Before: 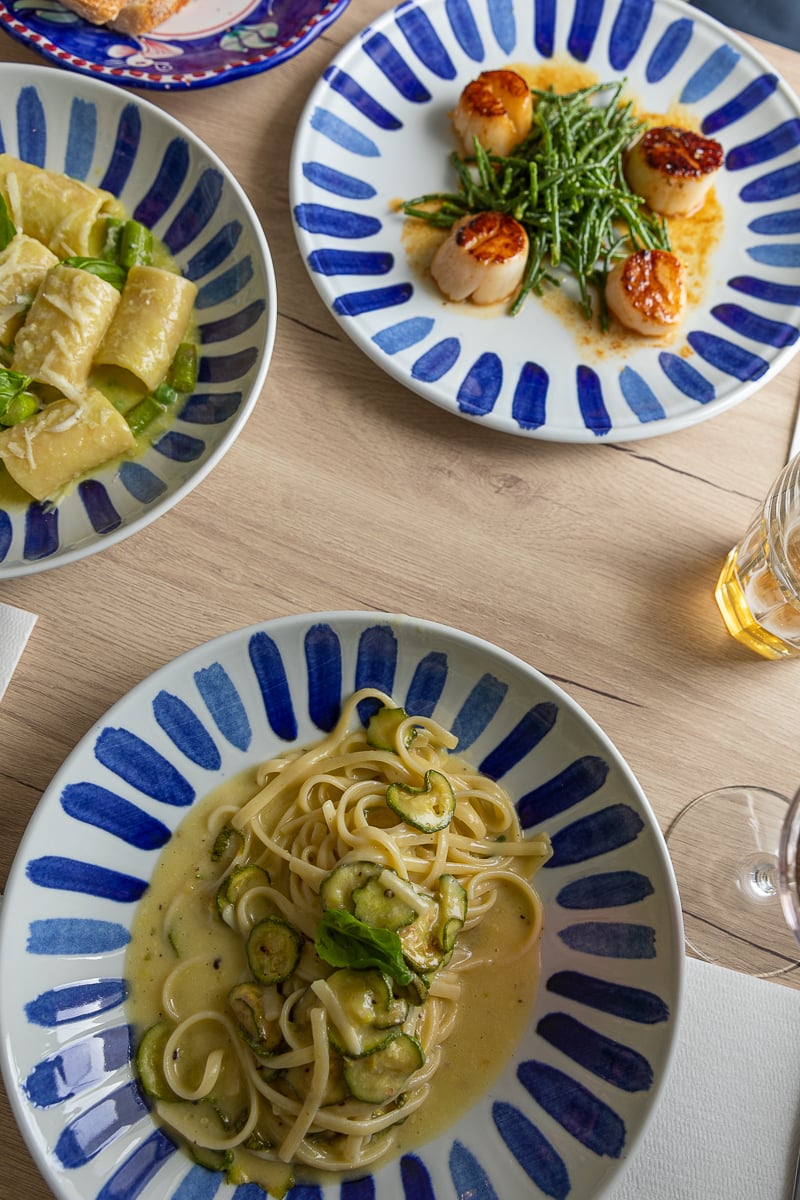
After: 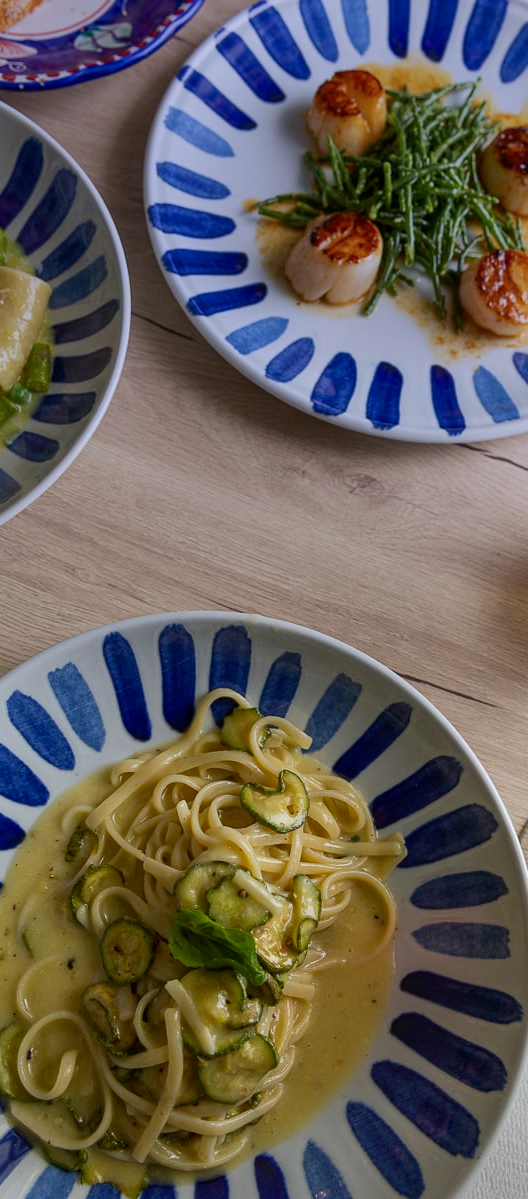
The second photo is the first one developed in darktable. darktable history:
contrast brightness saturation: contrast 0.03, brightness -0.04
graduated density: hue 238.83°, saturation 50%
crop and rotate: left 18.442%, right 15.508%
